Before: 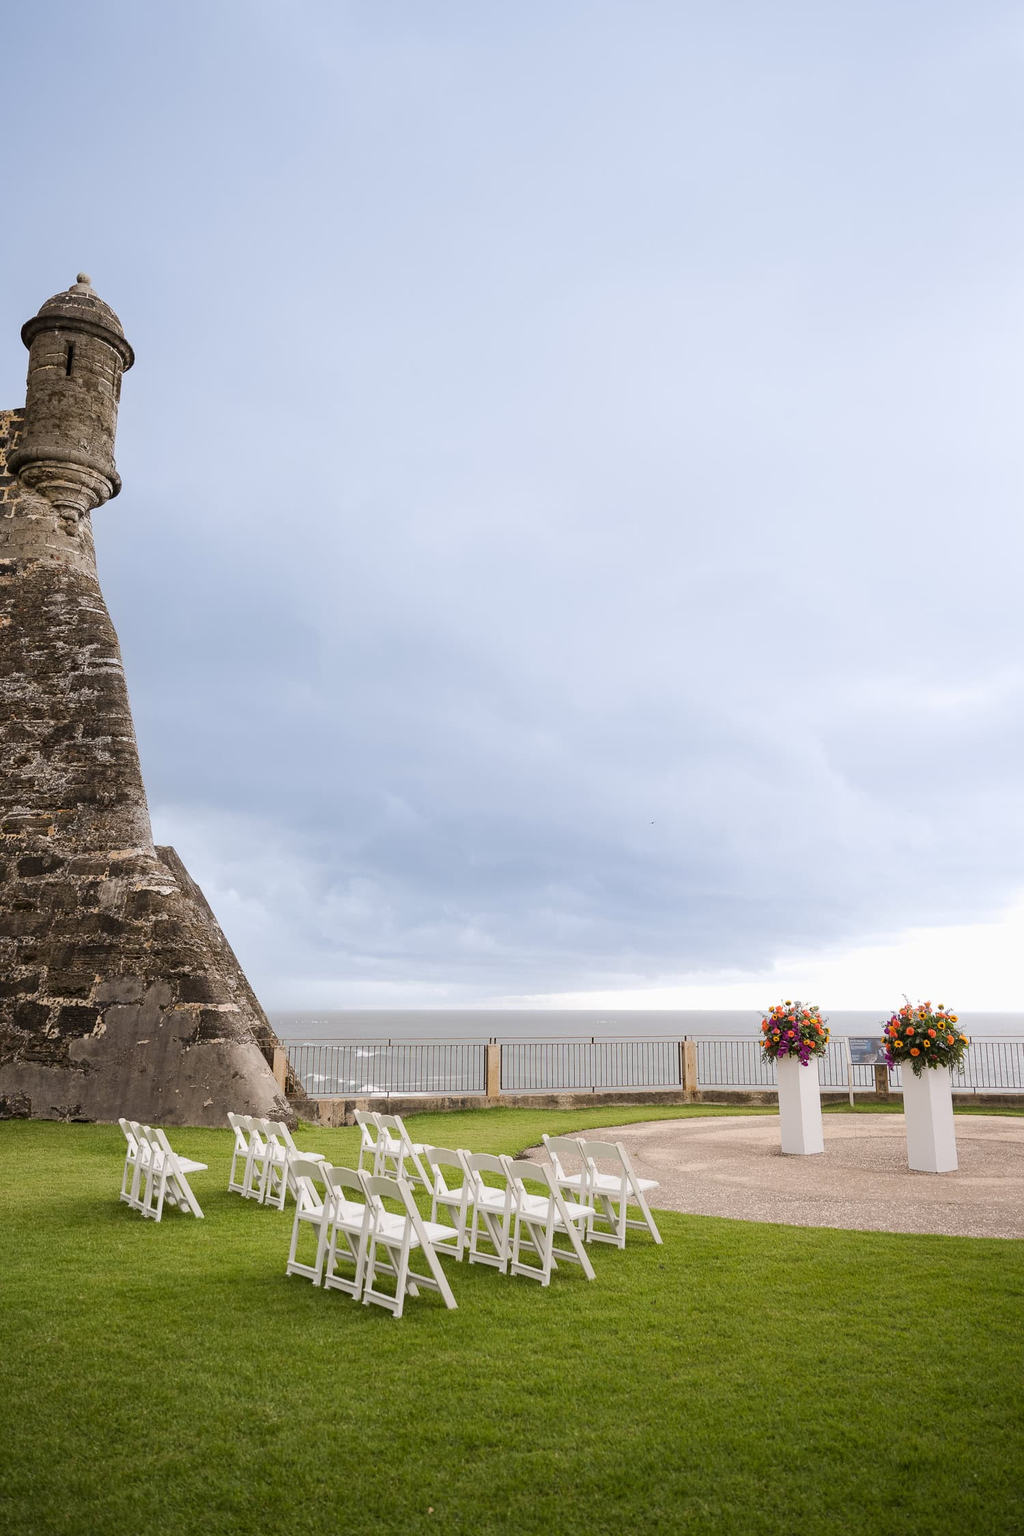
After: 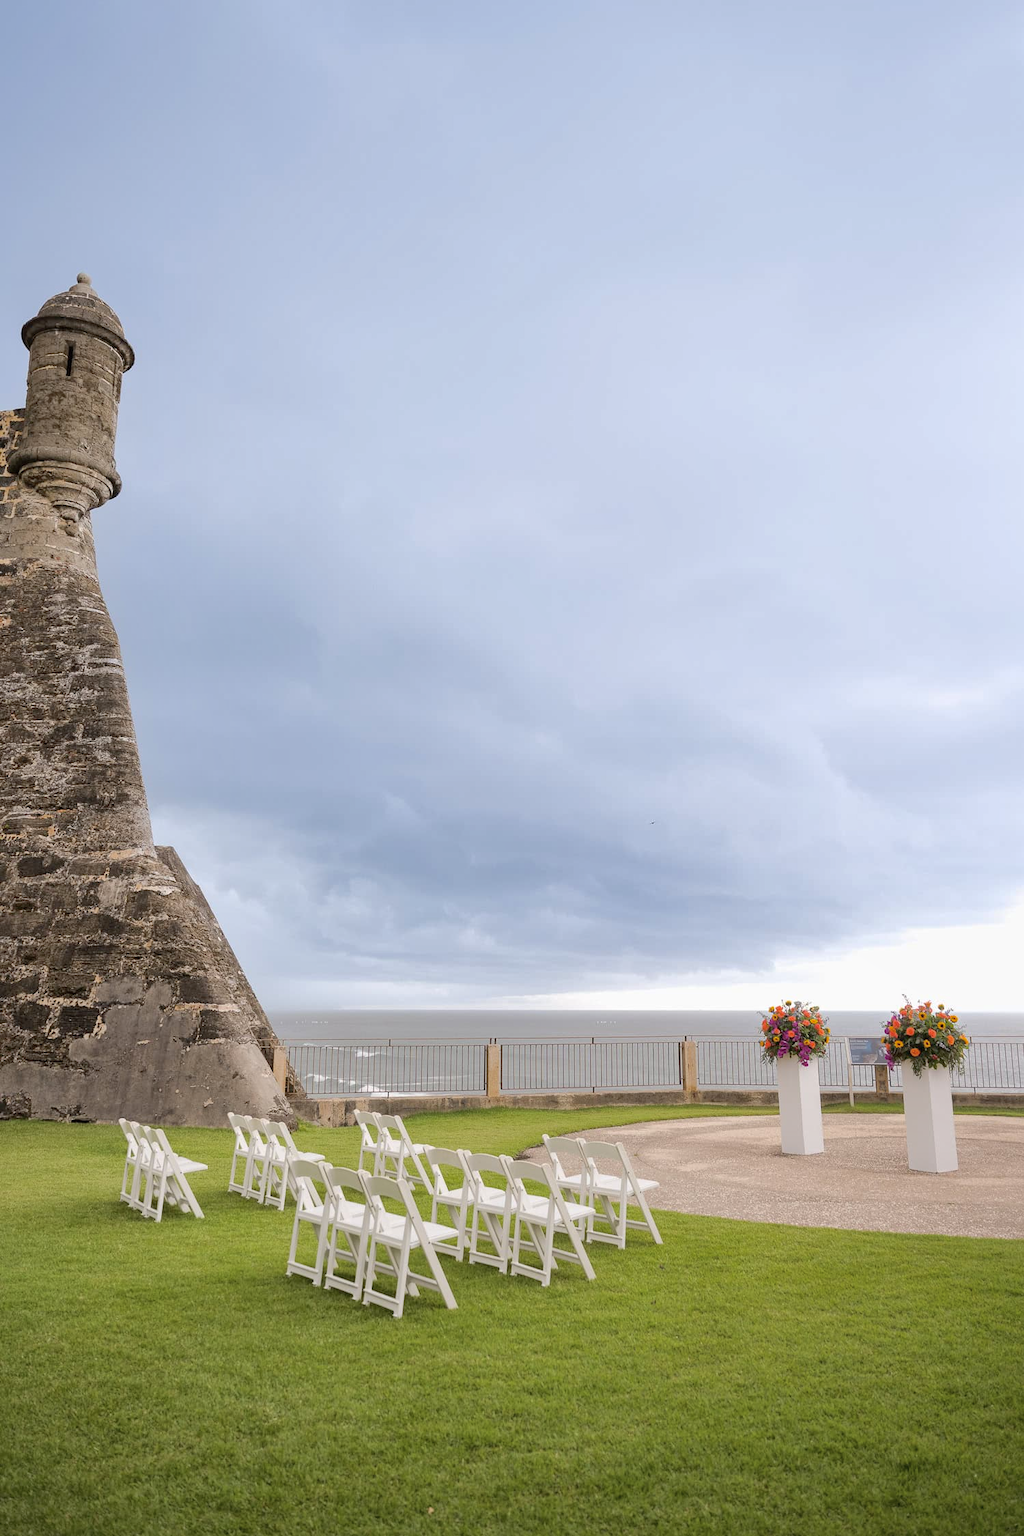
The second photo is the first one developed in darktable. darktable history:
tone curve: curves: ch0 [(0, 0) (0.003, 0.003) (0.011, 0.014) (0.025, 0.027) (0.044, 0.044) (0.069, 0.064) (0.1, 0.108) (0.136, 0.153) (0.177, 0.208) (0.224, 0.275) (0.277, 0.349) (0.335, 0.422) (0.399, 0.492) (0.468, 0.557) (0.543, 0.617) (0.623, 0.682) (0.709, 0.745) (0.801, 0.826) (0.898, 0.916) (1, 1)], color space Lab, independent channels, preserve colors none
shadows and highlights: on, module defaults
